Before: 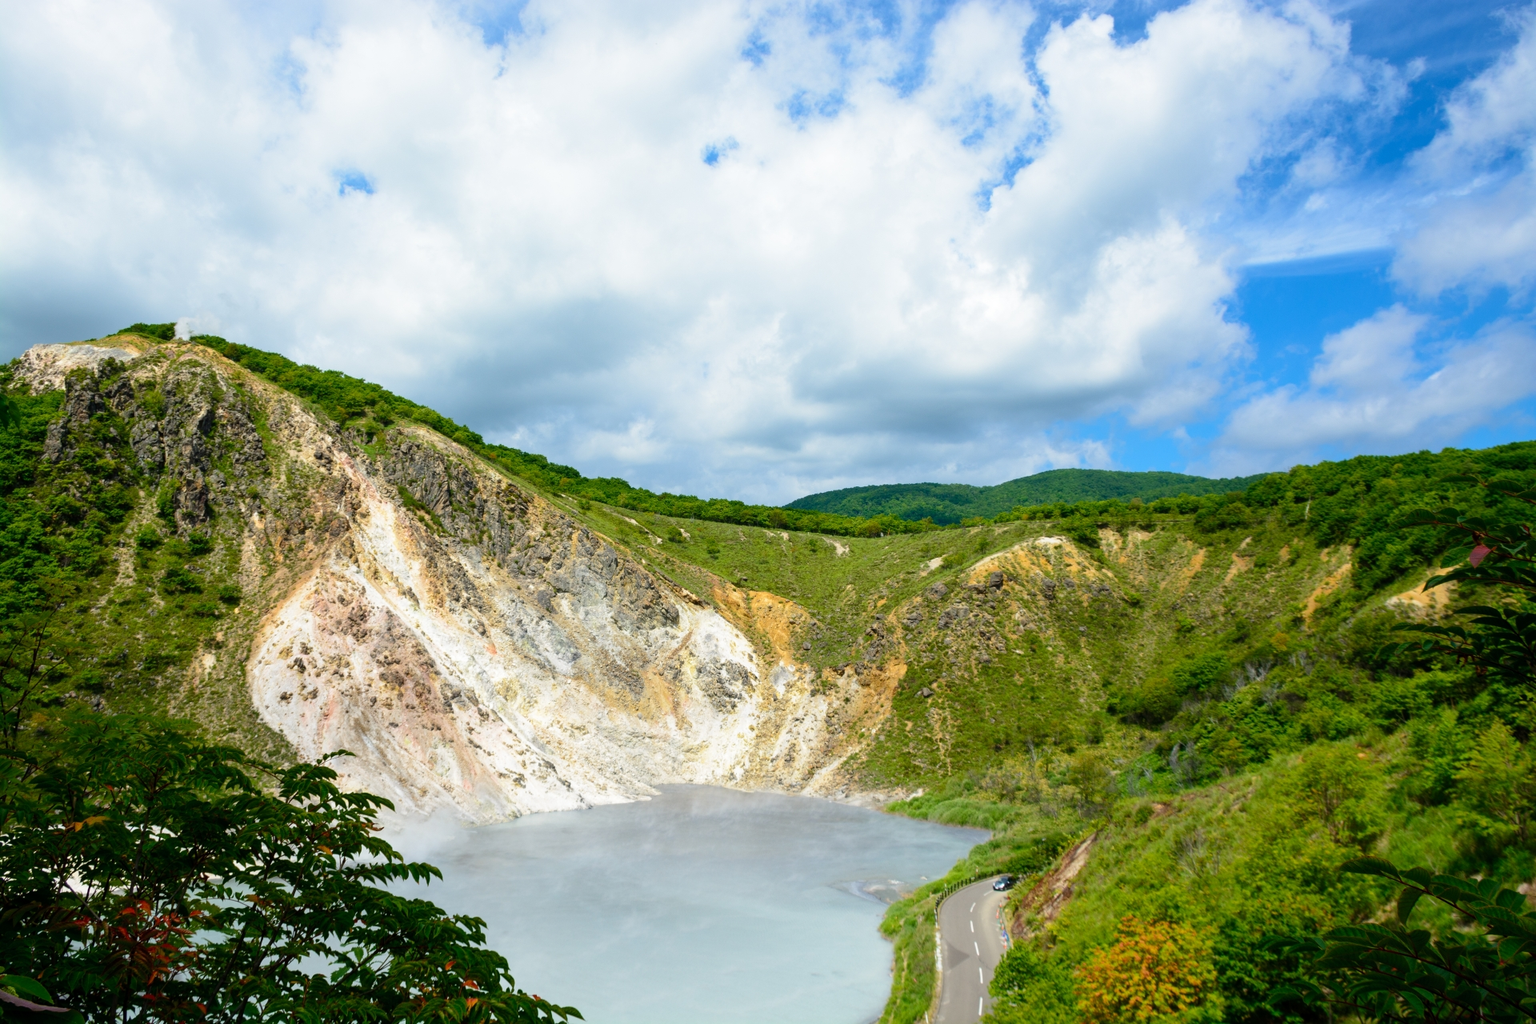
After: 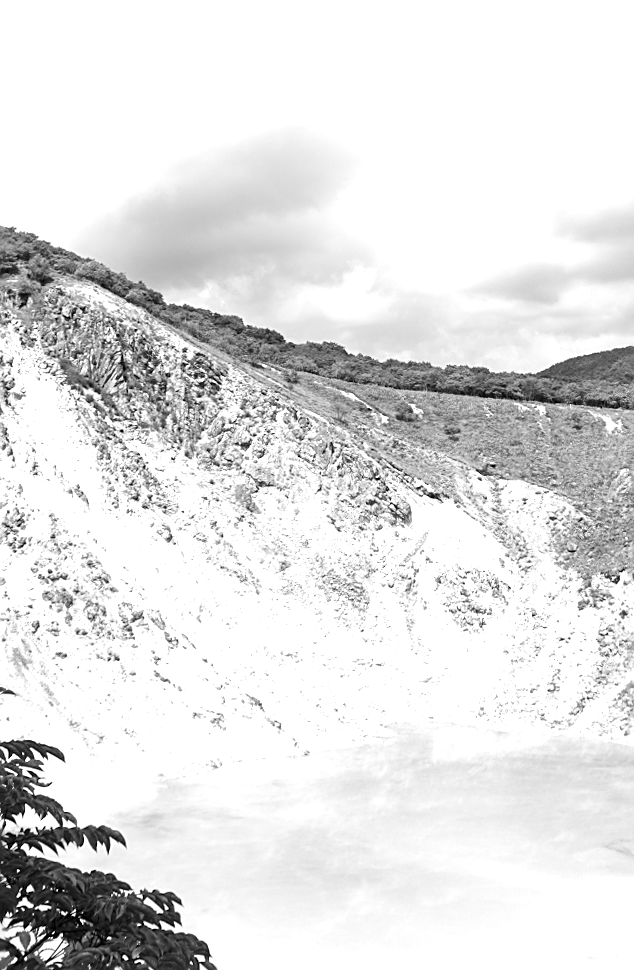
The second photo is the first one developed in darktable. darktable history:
sharpen: on, module defaults
crop and rotate: left 21.77%, top 18.528%, right 44.676%, bottom 2.997%
exposure: black level correction 0, exposure 1.3 EV, compensate highlight preservation false
rotate and perspective: rotation -1.32°, lens shift (horizontal) -0.031, crop left 0.015, crop right 0.985, crop top 0.047, crop bottom 0.982
monochrome: a 26.22, b 42.67, size 0.8
